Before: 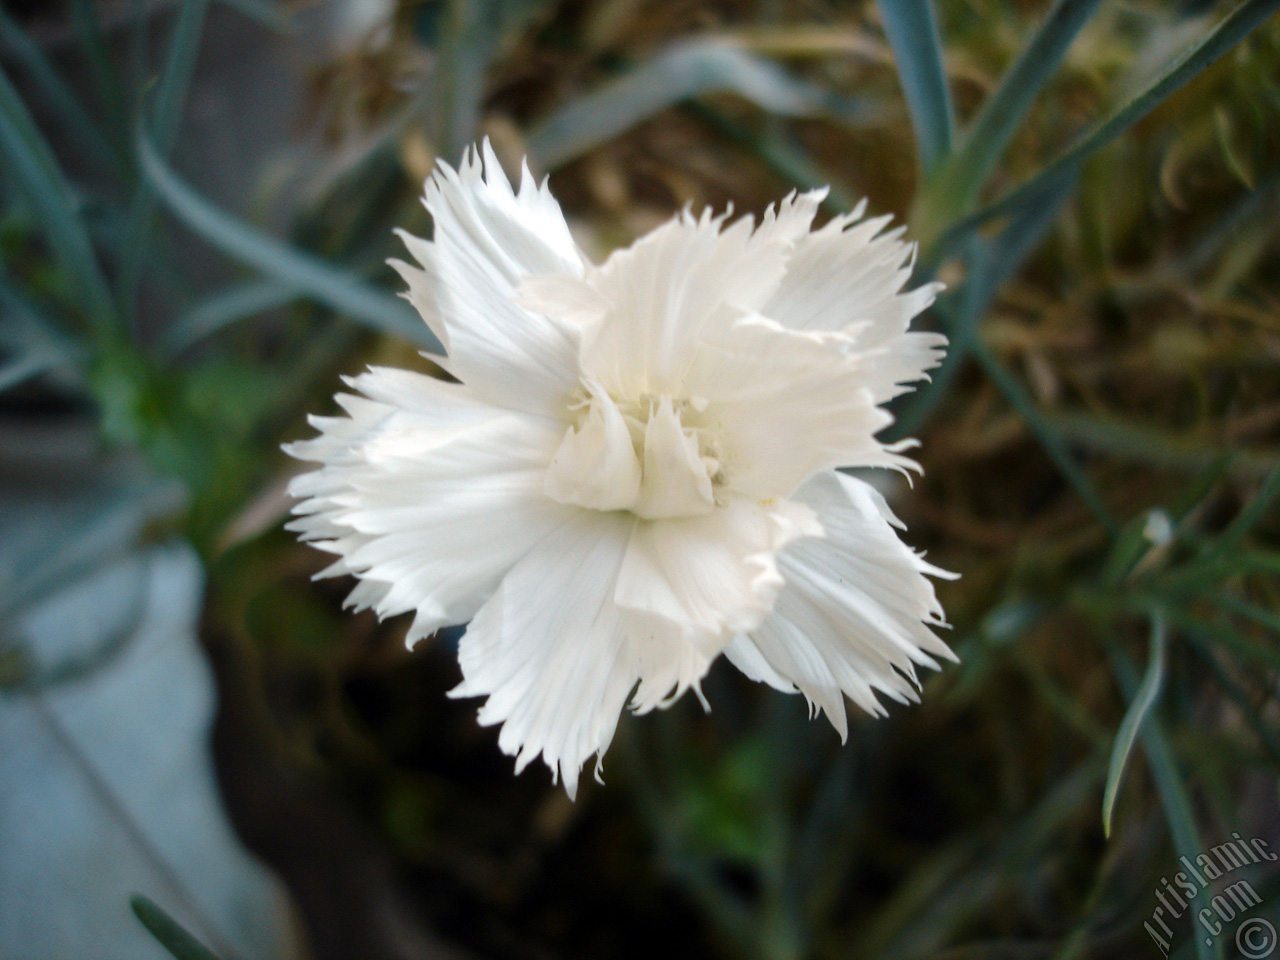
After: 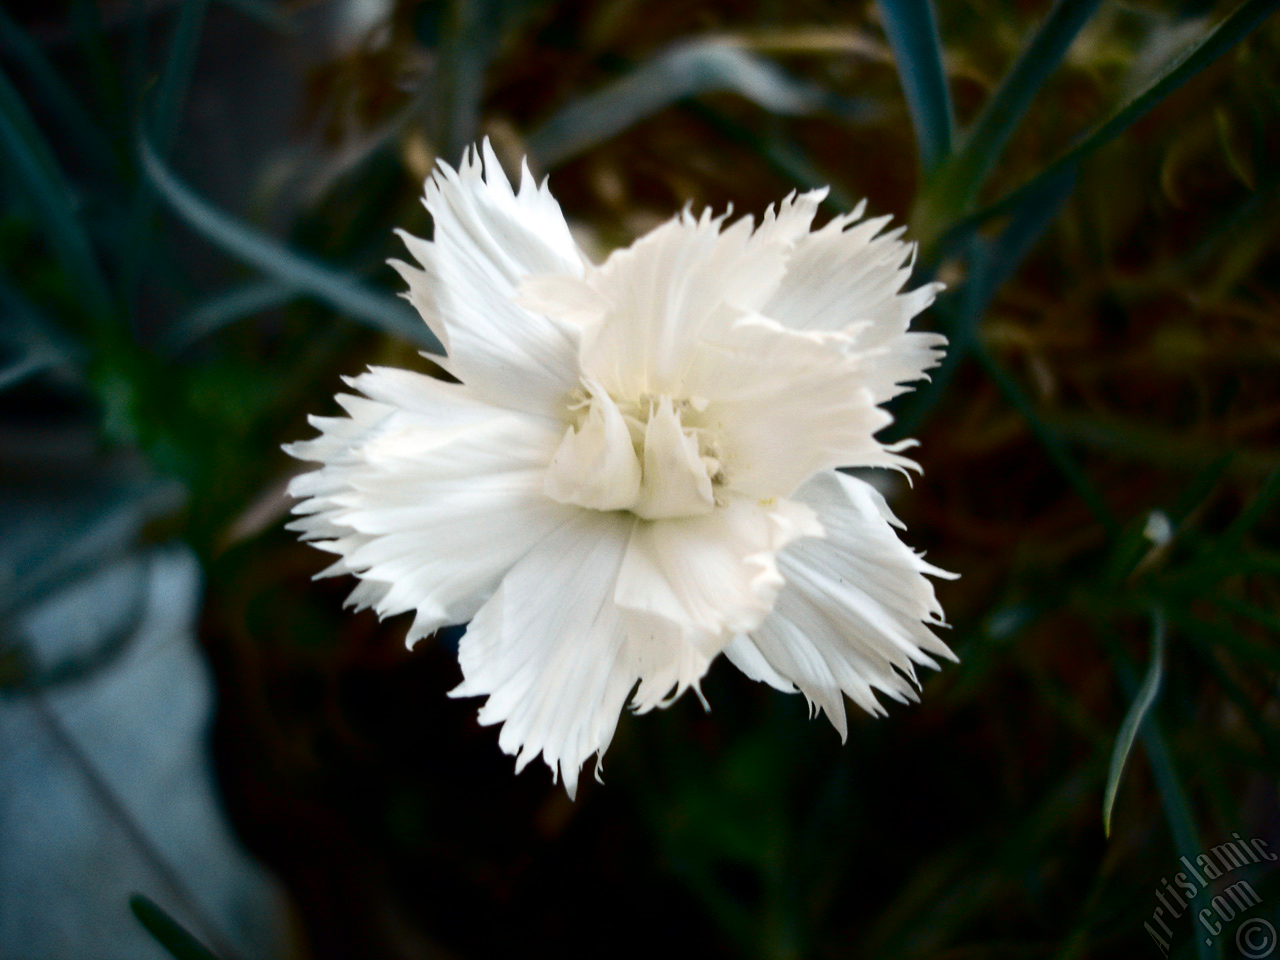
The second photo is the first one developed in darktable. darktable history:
tone equalizer: on, module defaults
contrast brightness saturation: contrast 0.24, brightness -0.24, saturation 0.14
